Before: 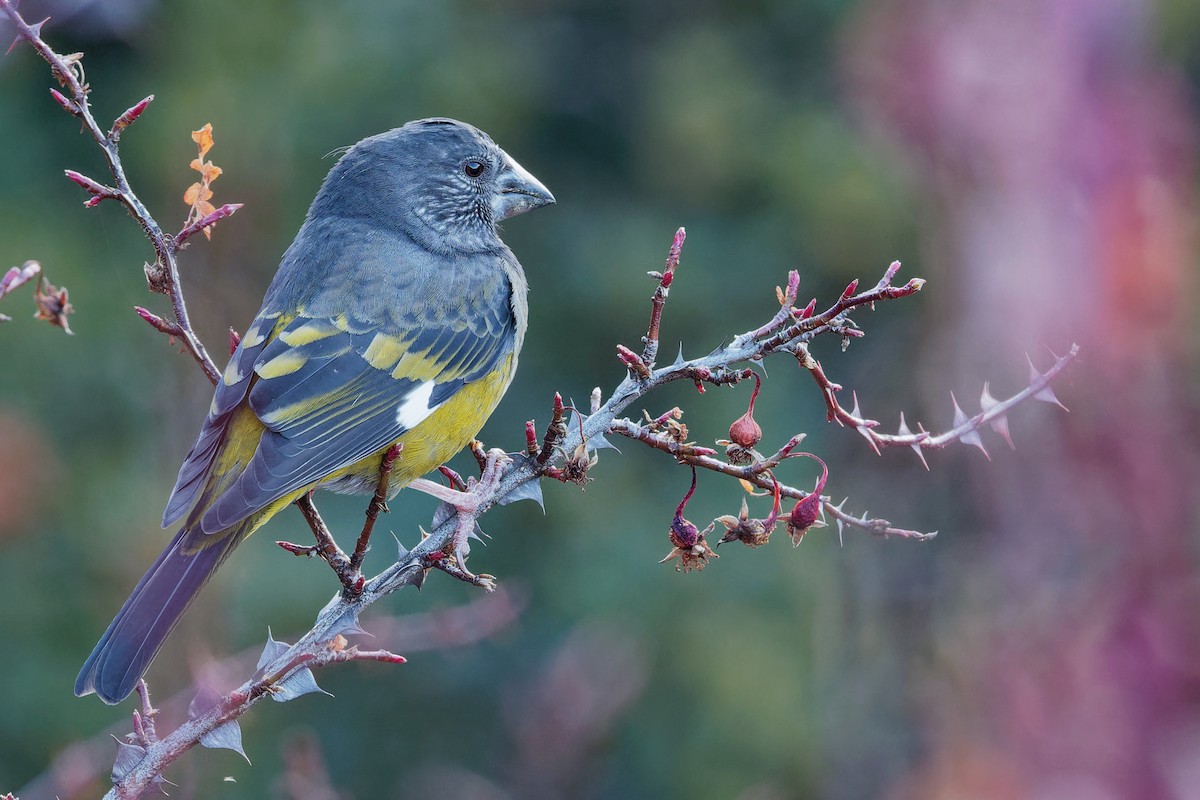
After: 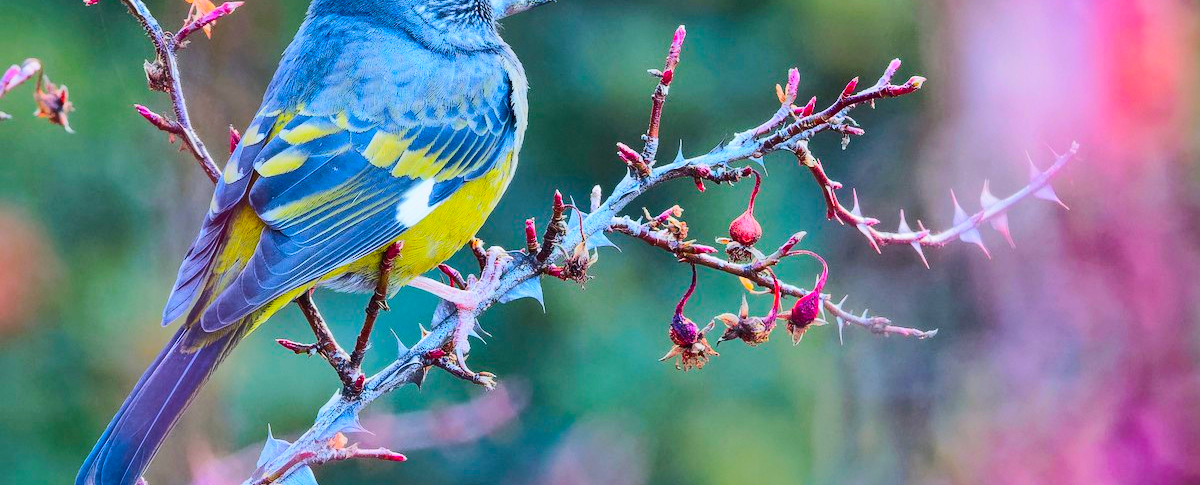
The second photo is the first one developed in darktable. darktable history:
color correction: saturation 1.8
crop and rotate: top 25.357%, bottom 13.942%
rgb curve: curves: ch0 [(0, 0) (0.284, 0.292) (0.505, 0.644) (1, 1)], compensate middle gray true
